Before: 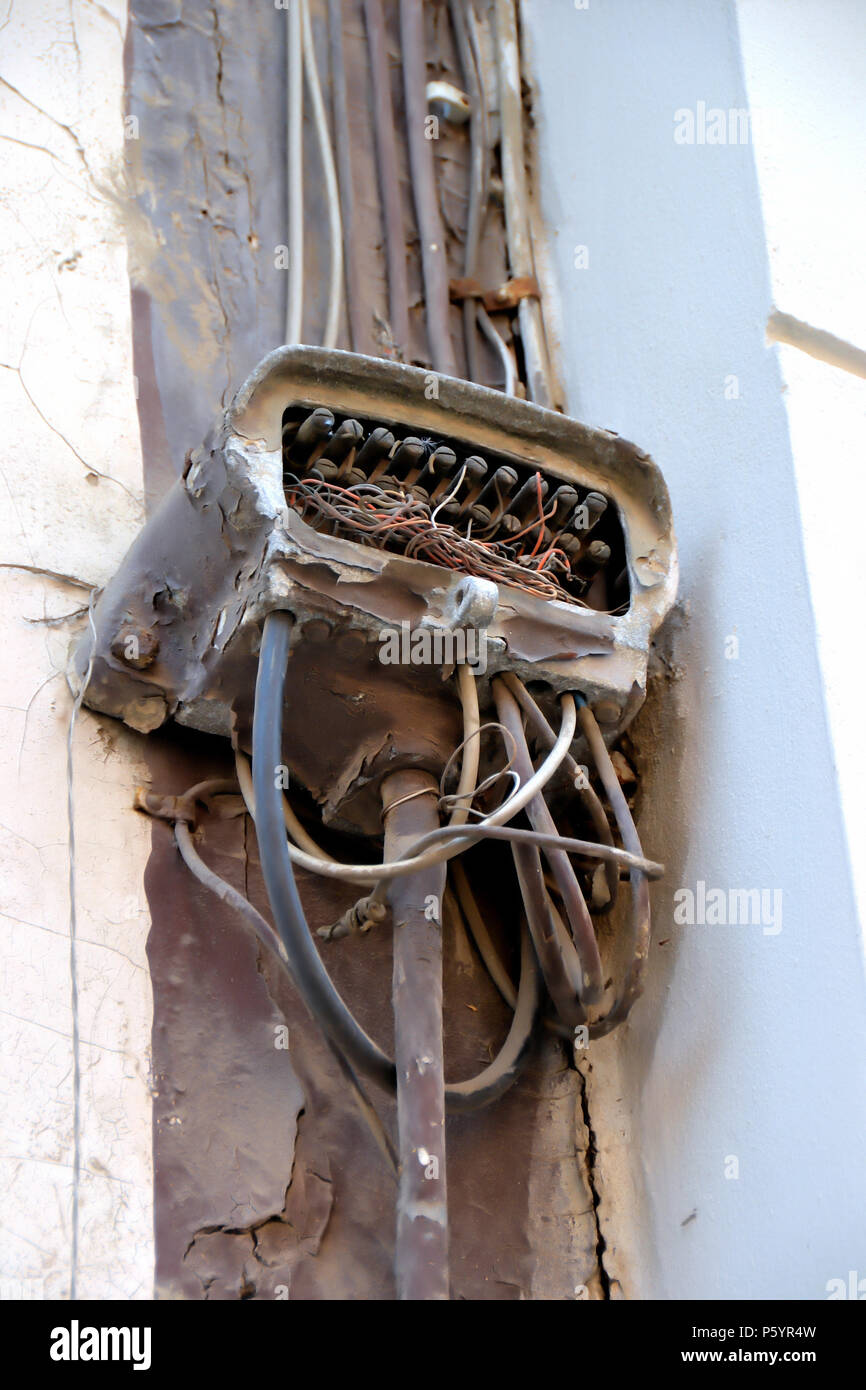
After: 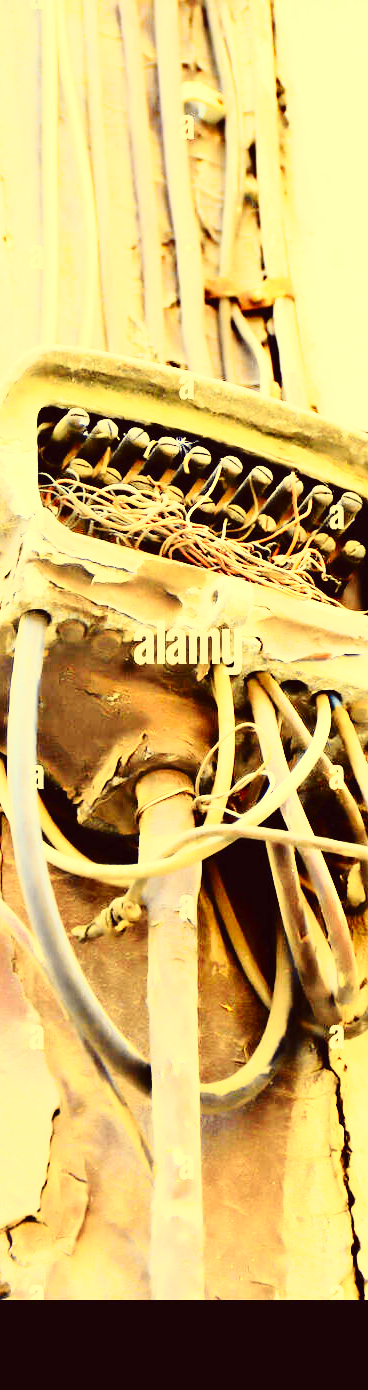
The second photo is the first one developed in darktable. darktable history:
crop: left 28.315%, right 29.137%
exposure: black level correction 0, exposure 1.446 EV, compensate highlight preservation false
tone curve: curves: ch0 [(0, 0.023) (0.087, 0.065) (0.184, 0.168) (0.45, 0.54) (0.57, 0.683) (0.706, 0.841) (0.877, 0.948) (1, 0.984)]; ch1 [(0, 0) (0.388, 0.369) (0.447, 0.447) (0.505, 0.5) (0.534, 0.528) (0.57, 0.571) (0.592, 0.602) (0.644, 0.663) (1, 1)]; ch2 [(0, 0) (0.314, 0.223) (0.427, 0.405) (0.492, 0.496) (0.524, 0.547) (0.534, 0.57) (0.583, 0.605) (0.673, 0.667) (1, 1)], color space Lab, independent channels, preserve colors none
base curve: curves: ch0 [(0, 0) (0.028, 0.03) (0.121, 0.232) (0.46, 0.748) (0.859, 0.968) (1, 1)], preserve colors none
color correction: highlights a* -0.45, highlights b* 39.63, shadows a* 9.71, shadows b* -0.647
